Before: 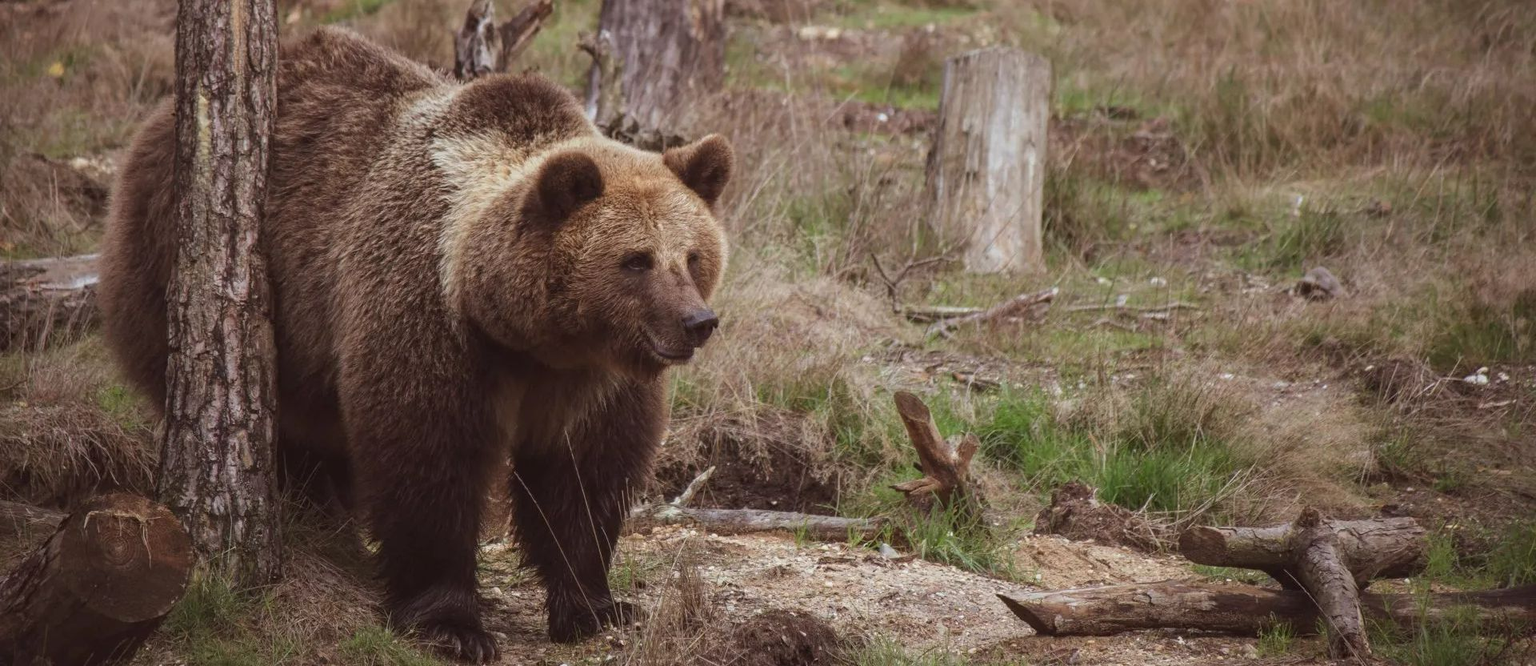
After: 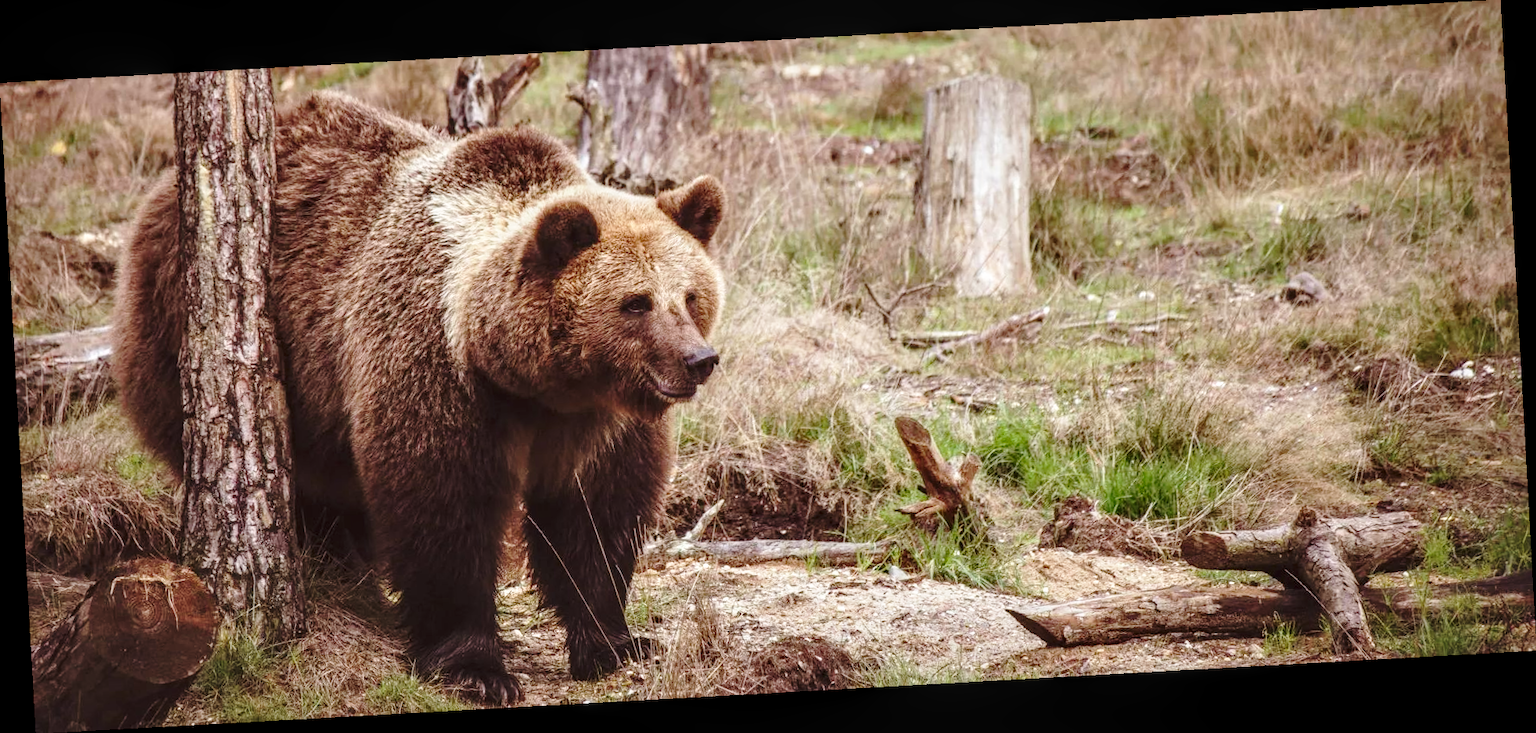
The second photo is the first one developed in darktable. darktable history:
rotate and perspective: rotation -3.18°, automatic cropping off
local contrast: detail 130%
sharpen: radius 2.883, amount 0.868, threshold 47.523
base curve: curves: ch0 [(0, 0) (0.032, 0.037) (0.105, 0.228) (0.435, 0.76) (0.856, 0.983) (1, 1)], preserve colors none
